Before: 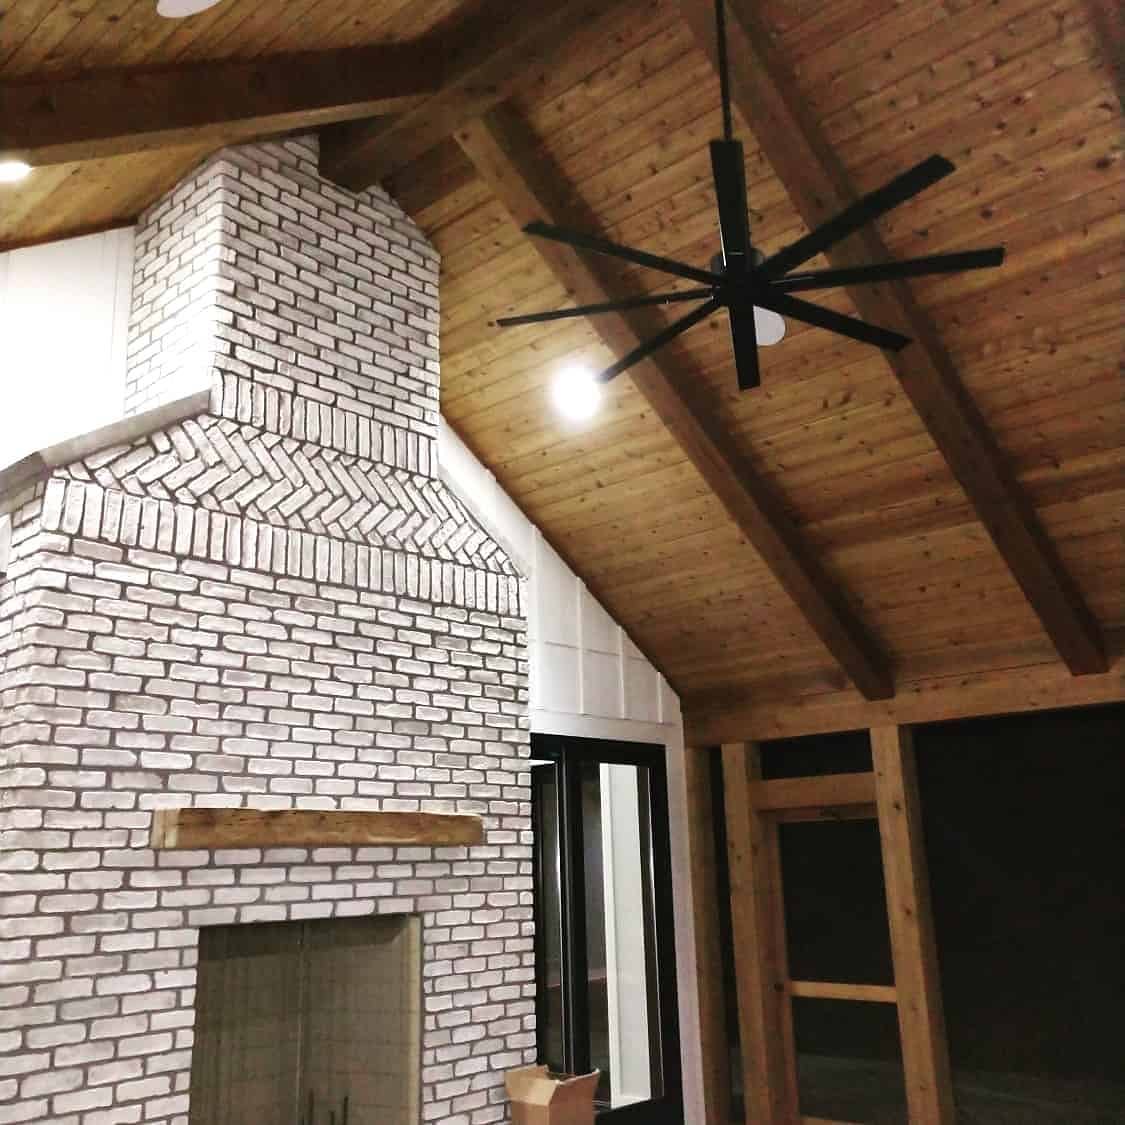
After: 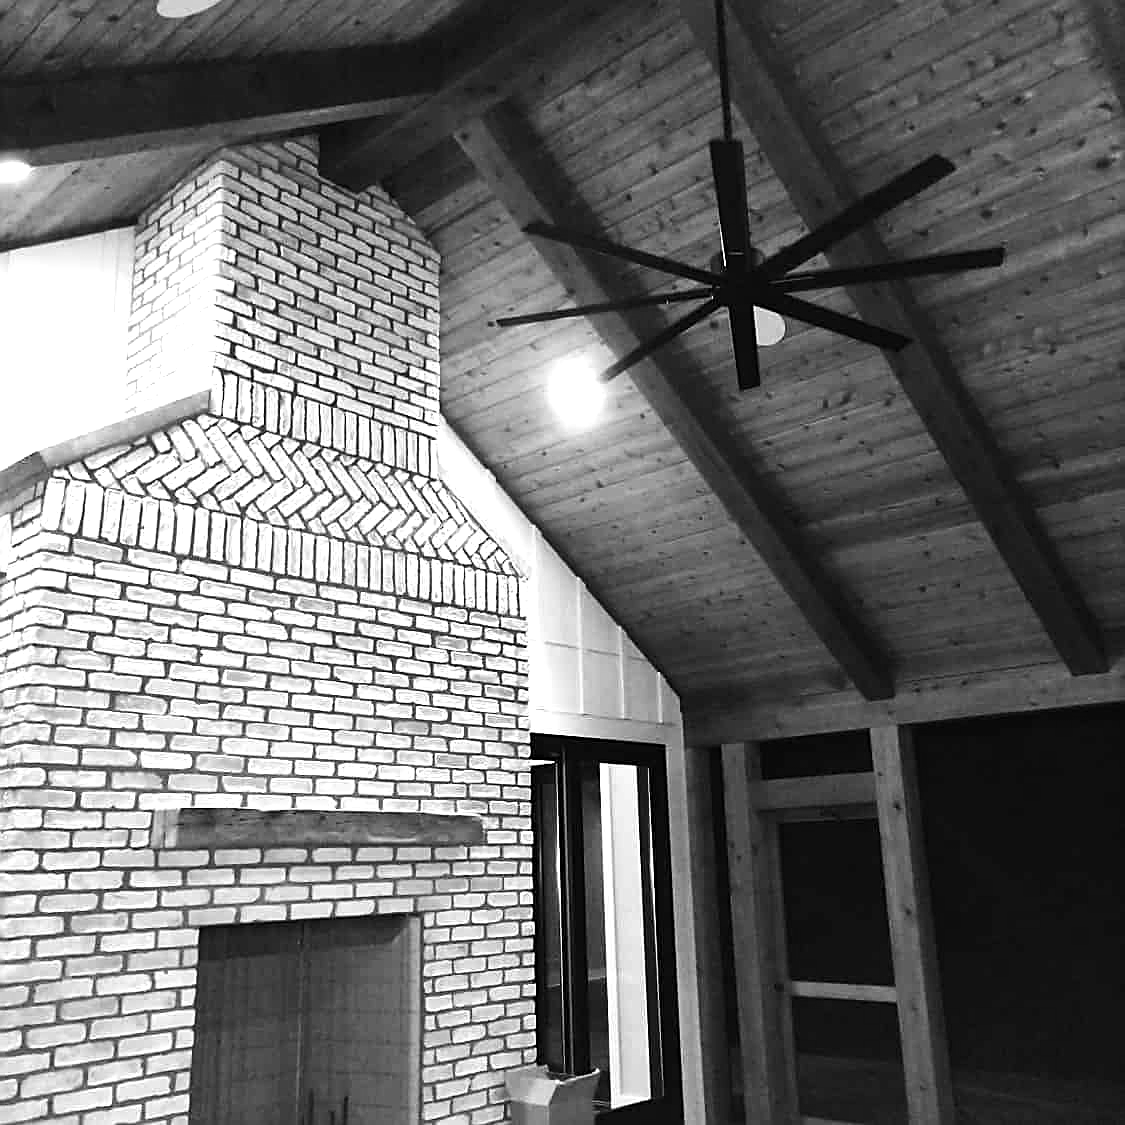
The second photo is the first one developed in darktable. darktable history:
sharpen: on, module defaults
monochrome: a 1.94, b -0.638
tone equalizer: -8 EV -0.417 EV, -7 EV -0.389 EV, -6 EV -0.333 EV, -5 EV -0.222 EV, -3 EV 0.222 EV, -2 EV 0.333 EV, -1 EV 0.389 EV, +0 EV 0.417 EV, edges refinement/feathering 500, mask exposure compensation -1.57 EV, preserve details no
